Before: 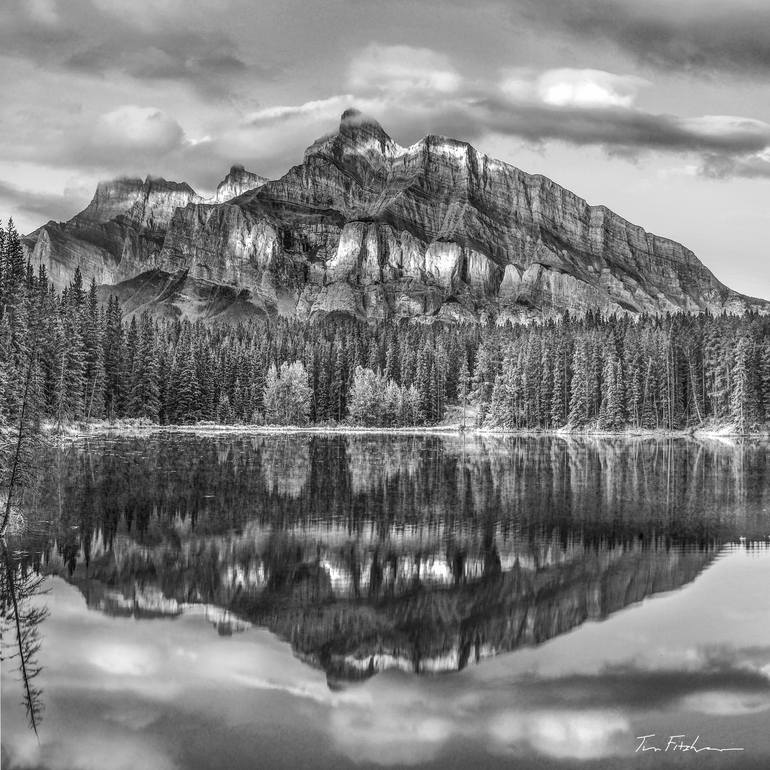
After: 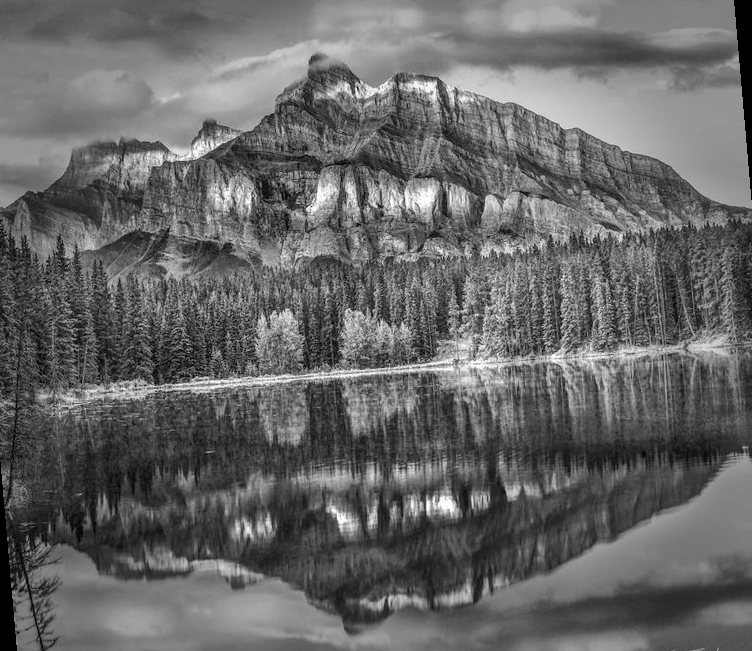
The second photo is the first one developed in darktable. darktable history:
rotate and perspective: rotation -5°, crop left 0.05, crop right 0.952, crop top 0.11, crop bottom 0.89
vignetting: fall-off start 66.7%, fall-off radius 39.74%, brightness -0.576, saturation -0.258, automatic ratio true, width/height ratio 0.671, dithering 16-bit output
